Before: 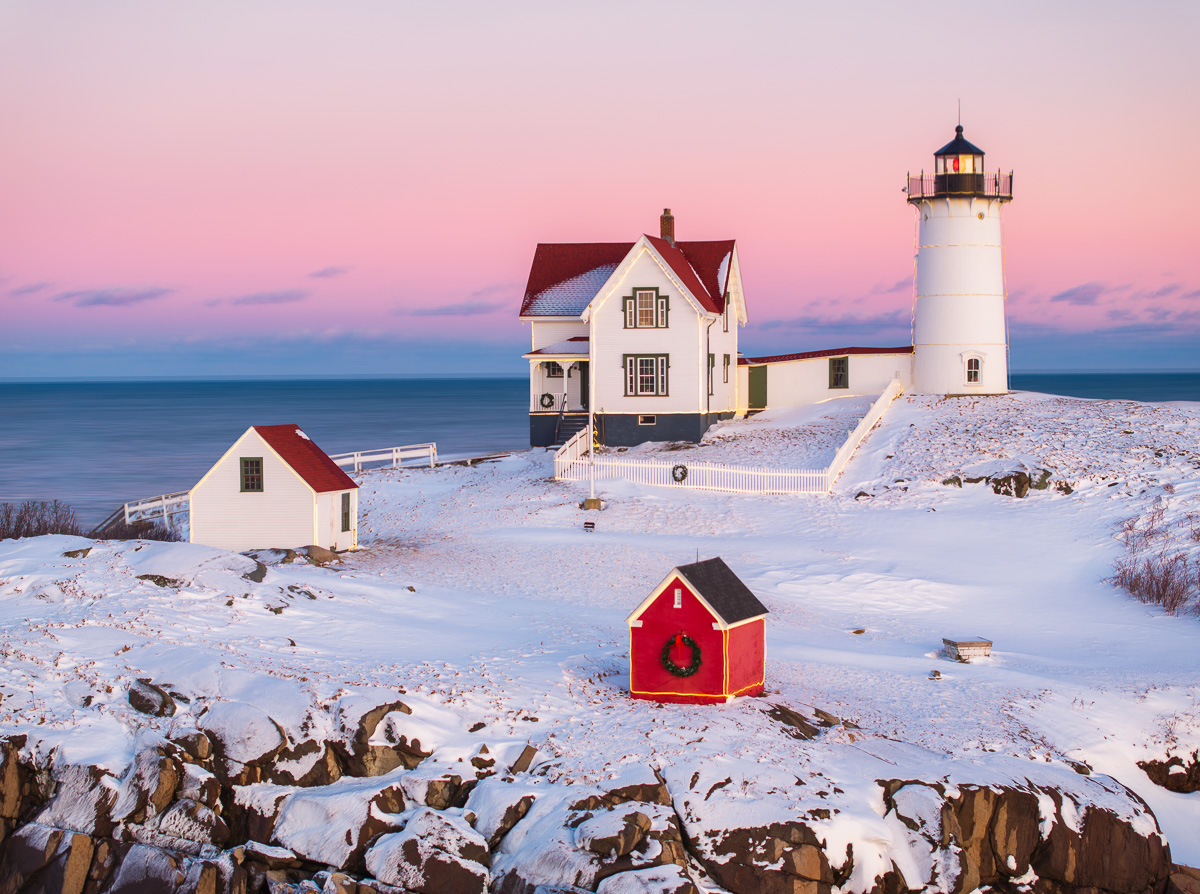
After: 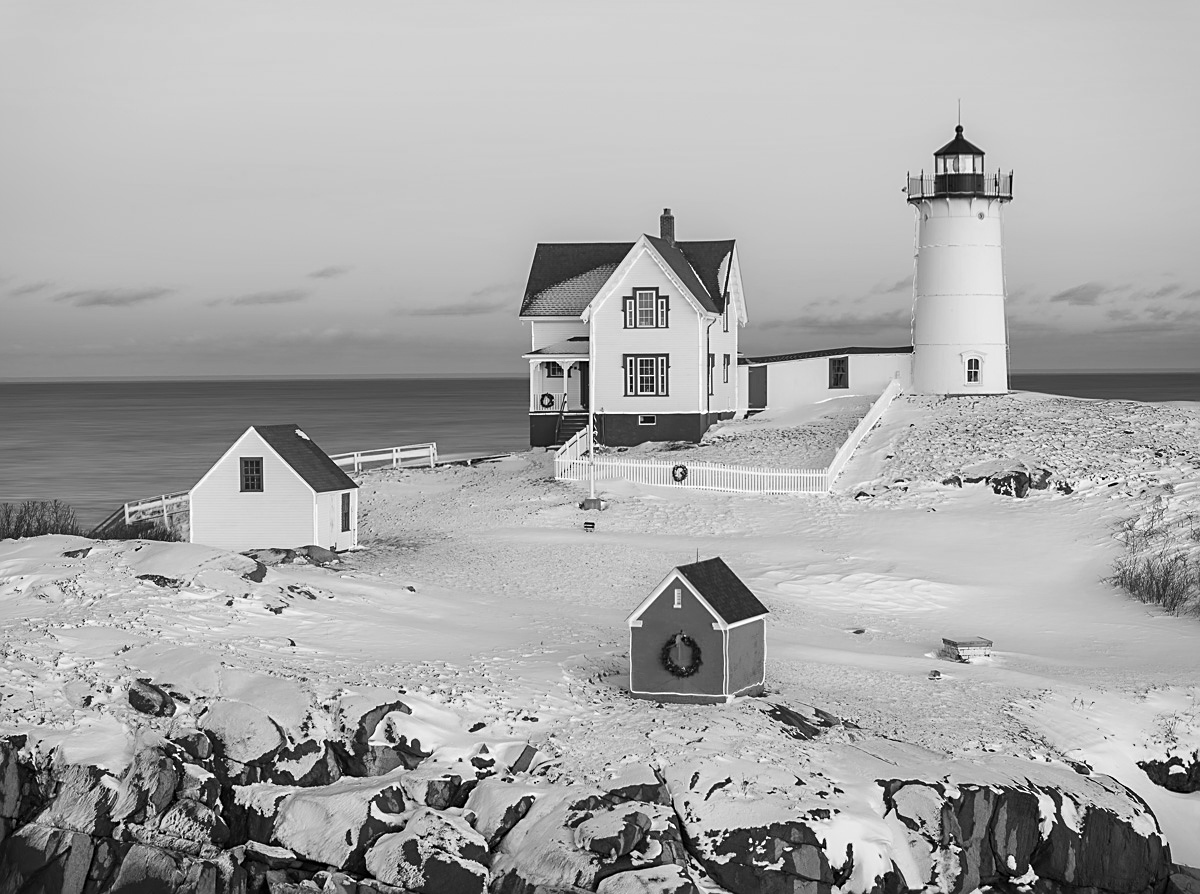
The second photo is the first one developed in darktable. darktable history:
sharpen: on, module defaults
monochrome: a 14.95, b -89.96
white balance: red 1.066, blue 1.119
